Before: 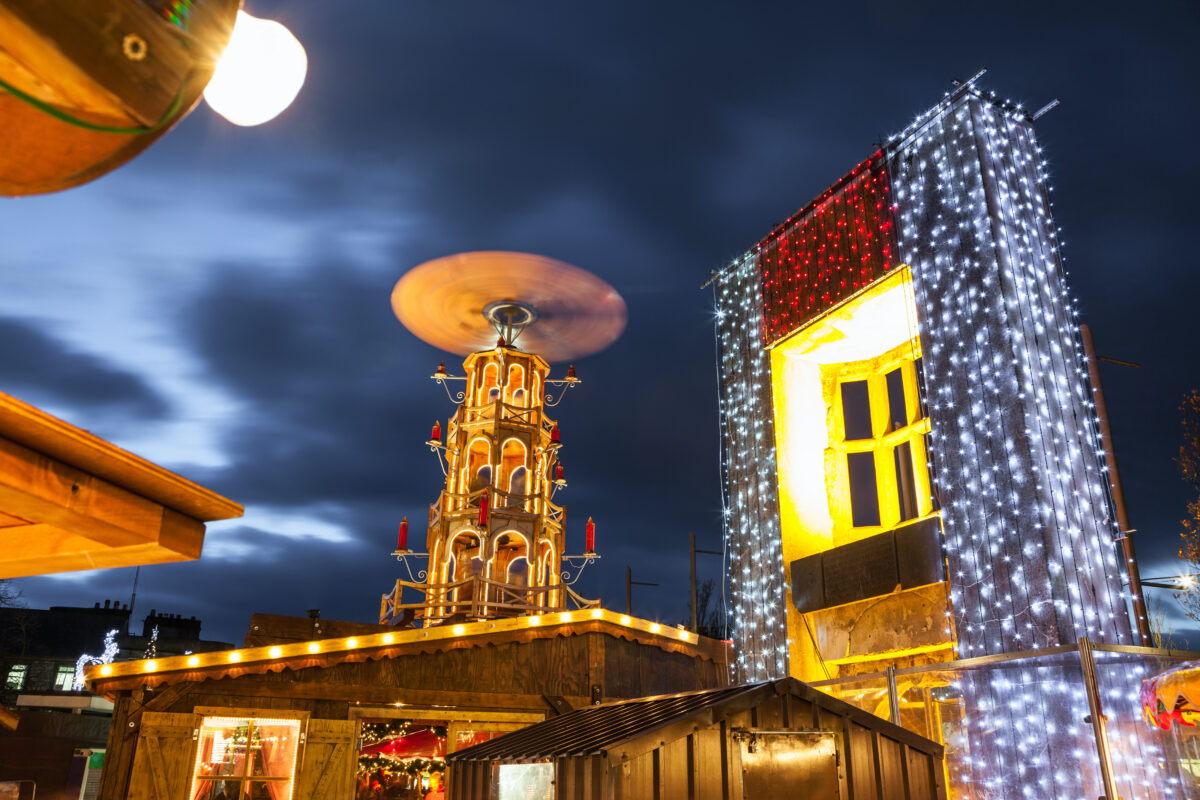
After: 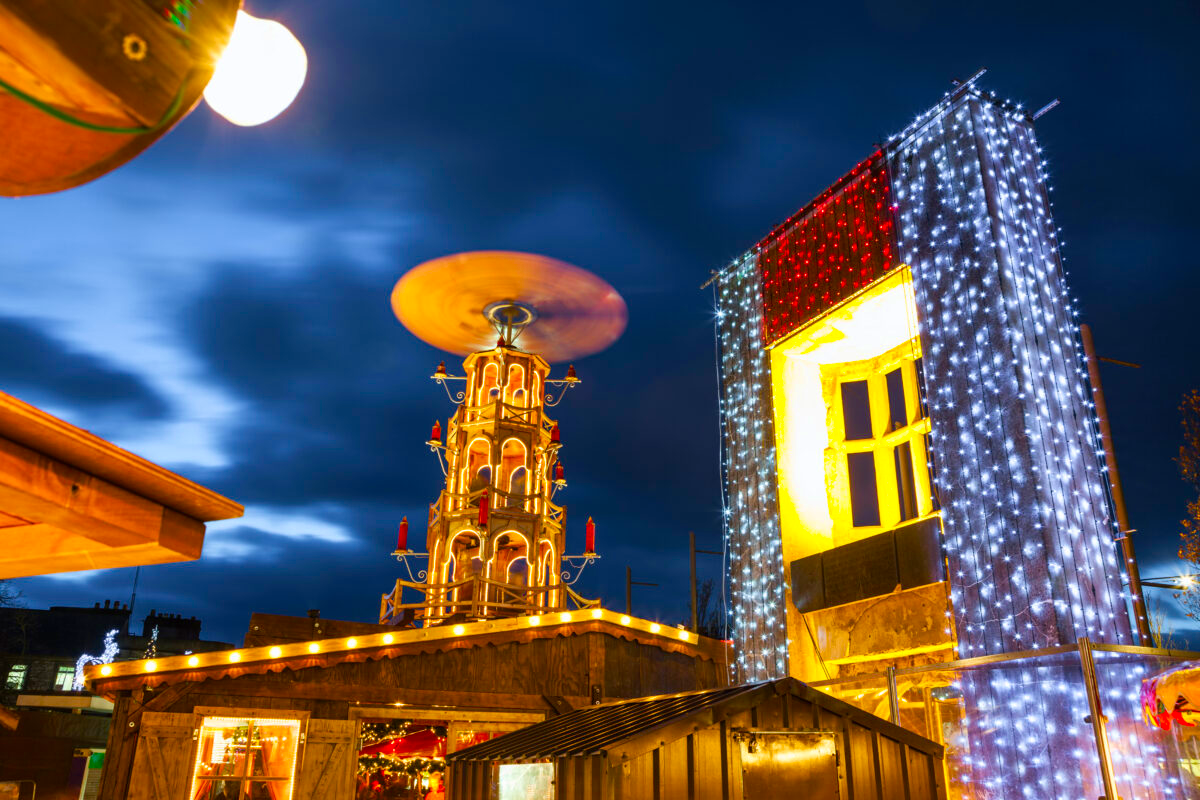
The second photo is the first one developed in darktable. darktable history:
velvia: strength 51.41%, mid-tones bias 0.51
